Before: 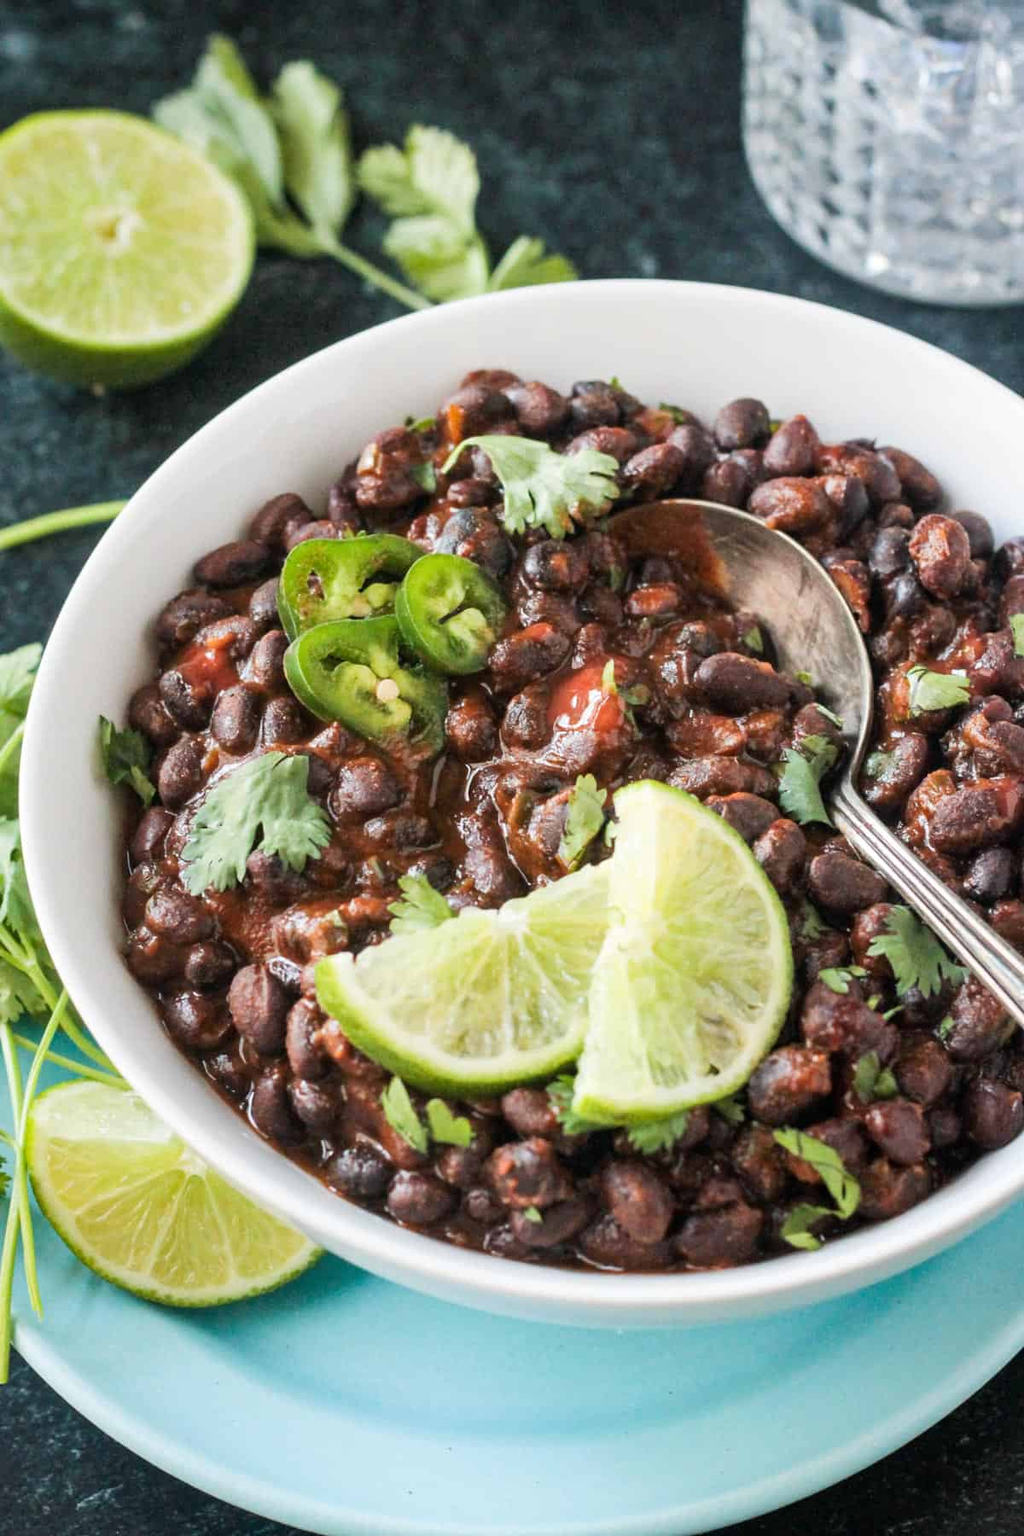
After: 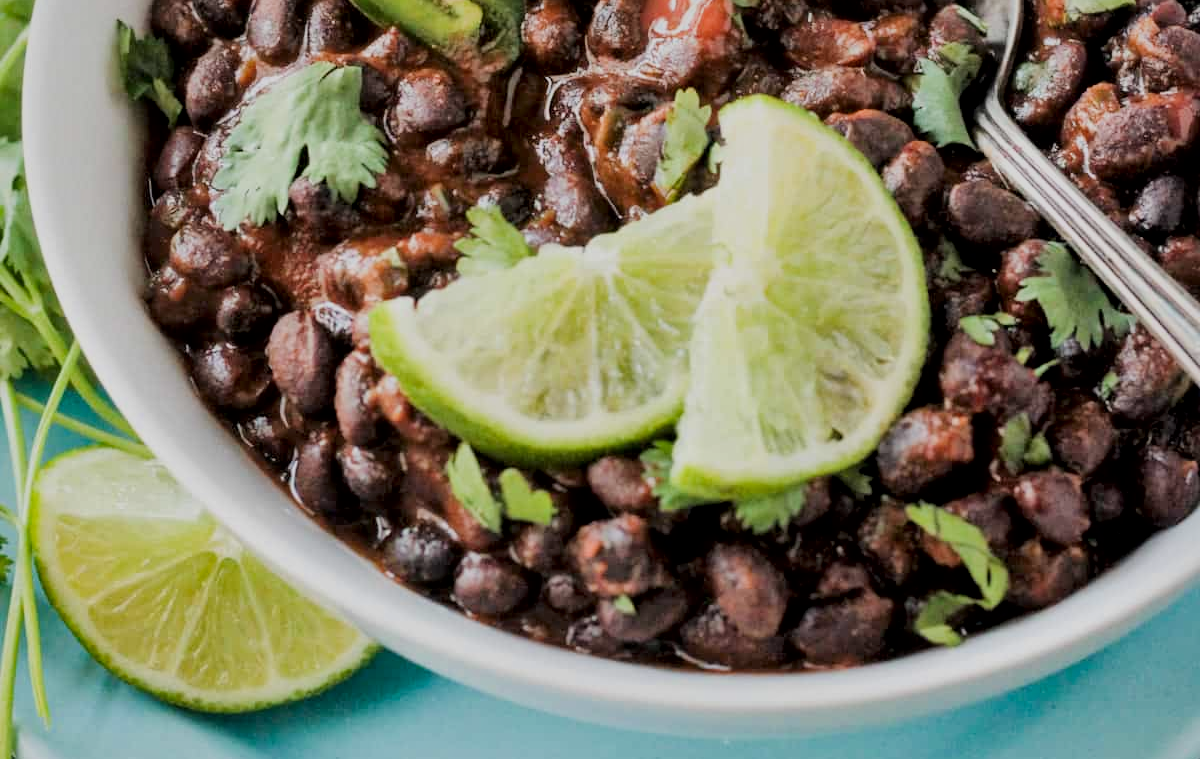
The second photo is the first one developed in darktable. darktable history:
shadows and highlights: shadows -20, white point adjustment -2, highlights -35
local contrast: mode bilateral grid, contrast 20, coarseness 50, detail 161%, midtone range 0.2
crop: top 45.551%, bottom 12.262%
filmic rgb: black relative exposure -7.65 EV, white relative exposure 4.56 EV, hardness 3.61, contrast 1.05
